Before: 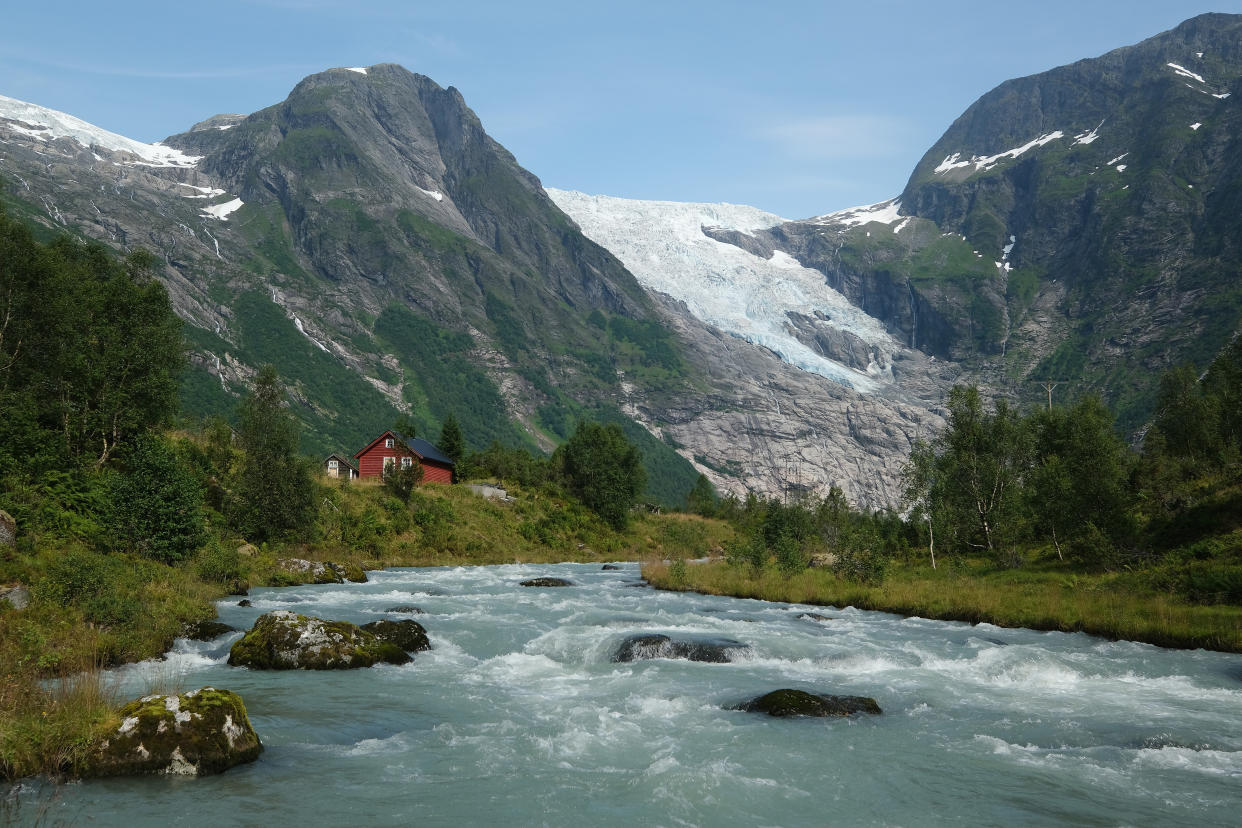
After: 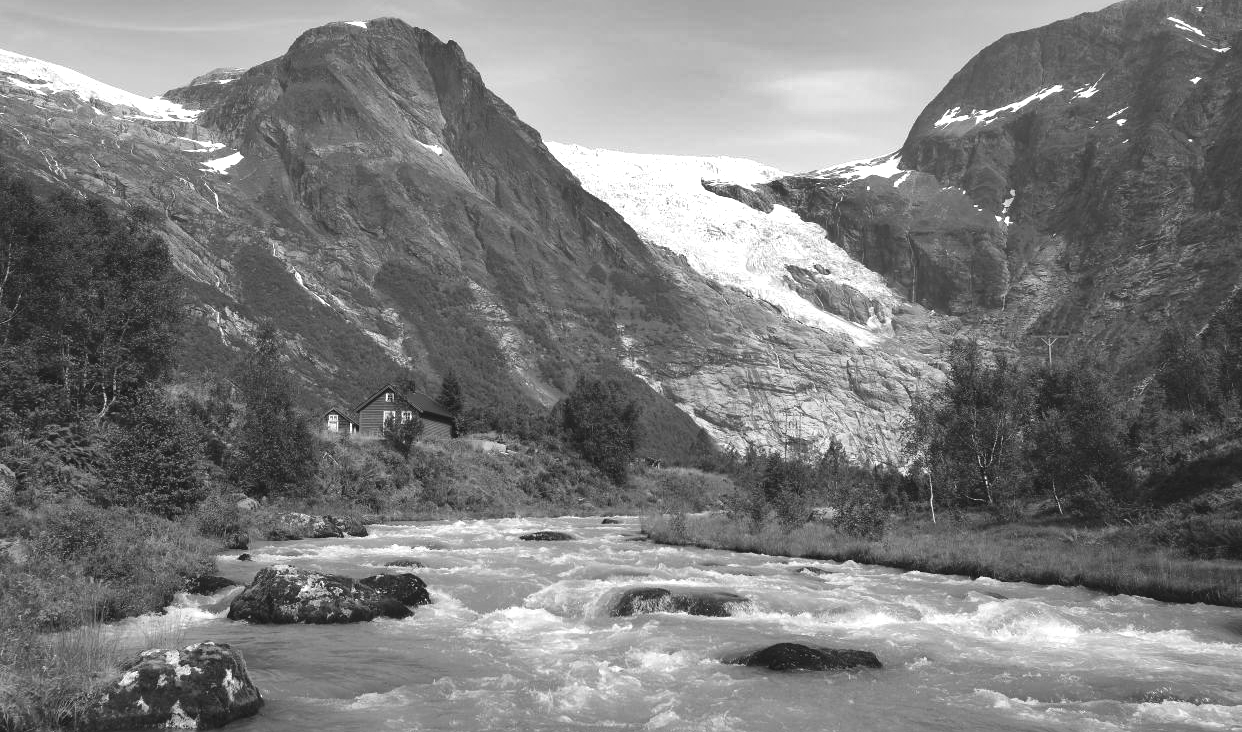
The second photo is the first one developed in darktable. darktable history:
exposure: black level correction -0.005, exposure 0.629 EV, compensate highlight preservation false
crop and rotate: top 5.582%, bottom 5.921%
shadows and highlights: white point adjustment 0.162, highlights -70.04, soften with gaussian
color calibration: output gray [0.714, 0.278, 0, 0], illuminant as shot in camera, x 0.358, y 0.373, temperature 4628.91 K
